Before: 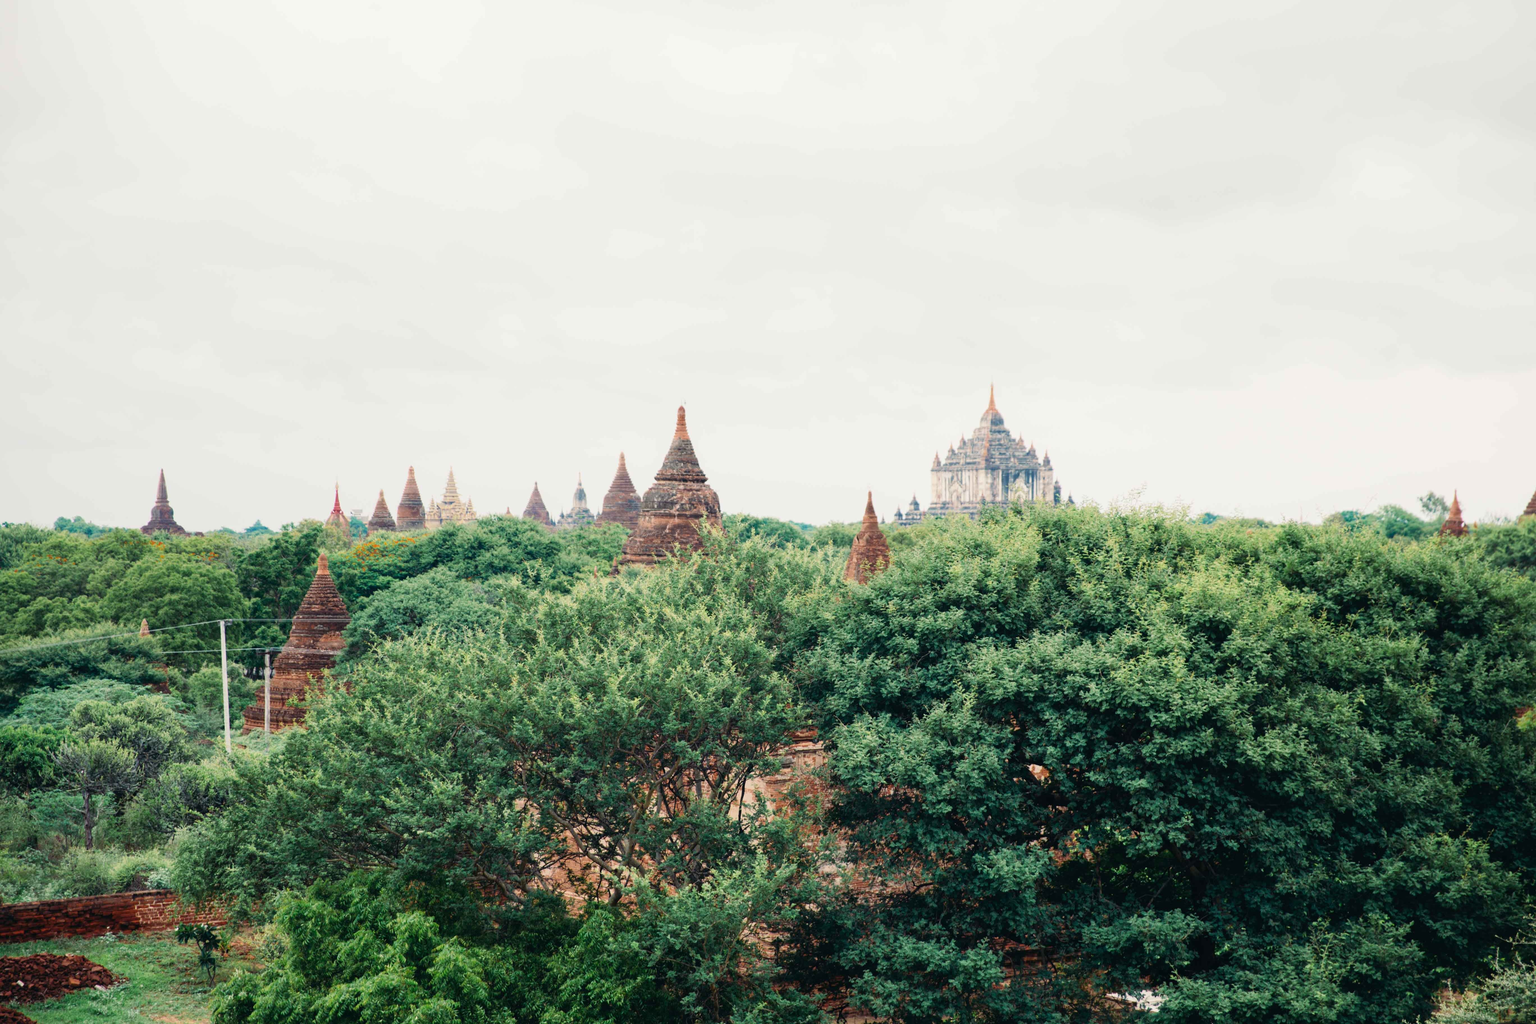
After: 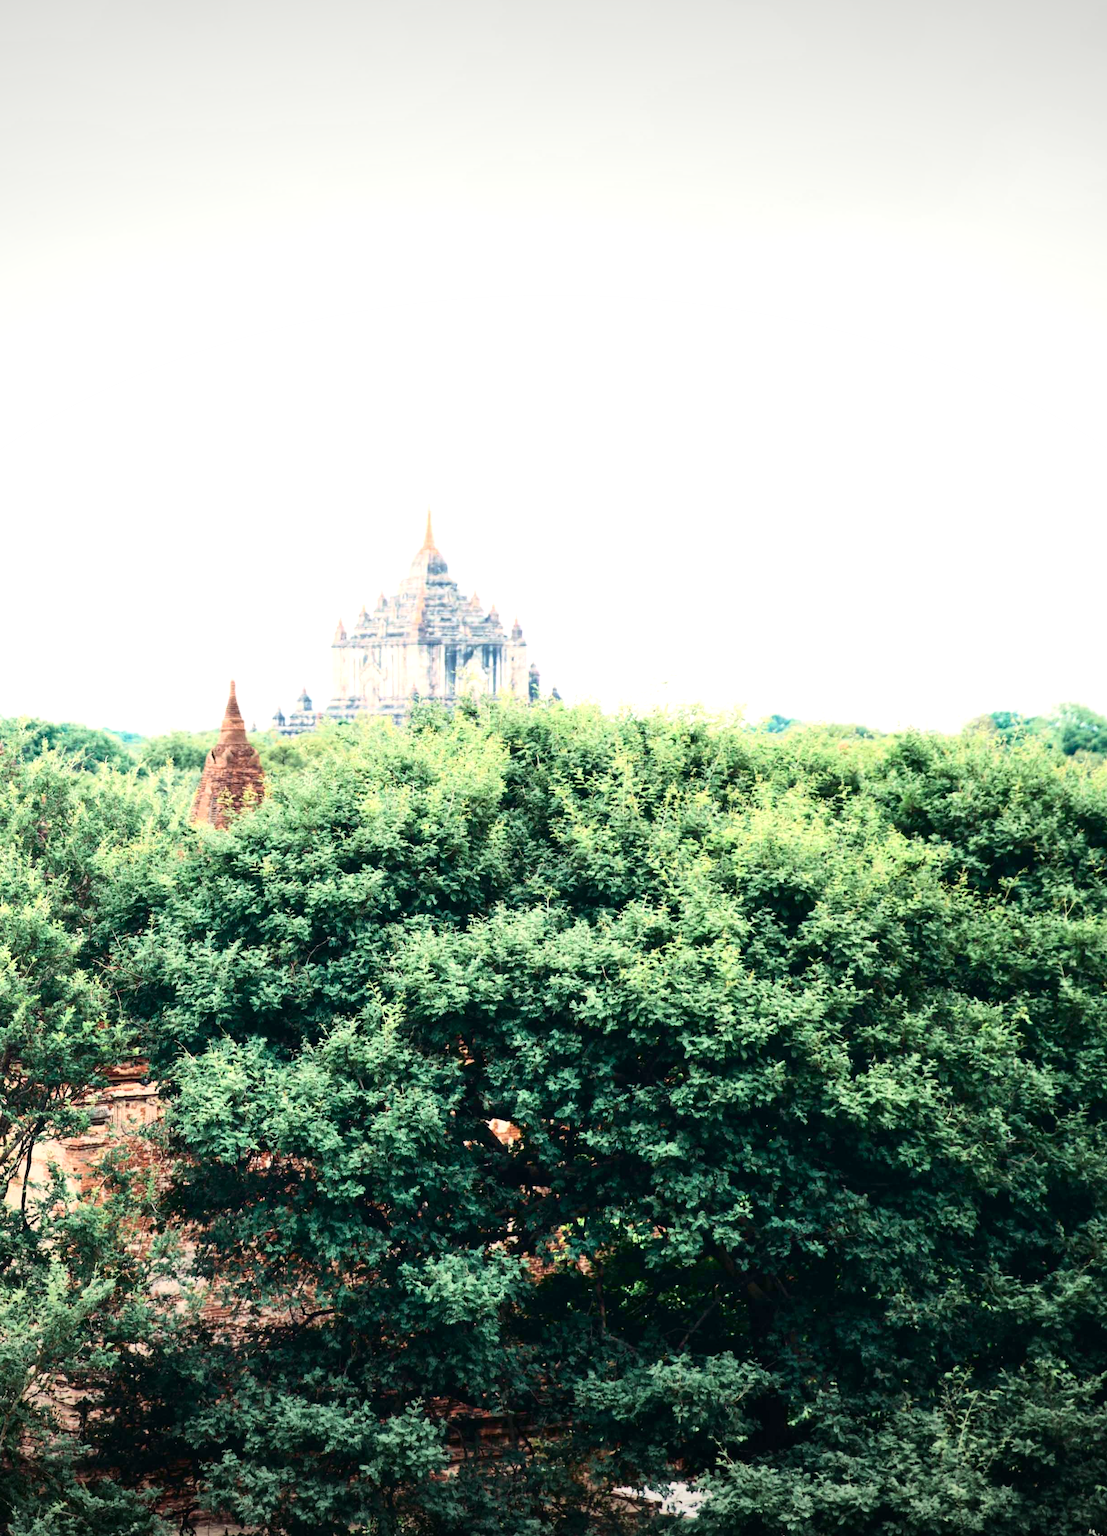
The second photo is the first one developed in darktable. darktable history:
exposure: black level correction 0, exposure 0.701 EV, compensate highlight preservation false
shadows and highlights: shadows 25.16, highlights -25
crop: left 47.24%, top 6.736%, right 7.913%
contrast brightness saturation: contrast 0.276
vignetting: fall-off start 97.54%, fall-off radius 98.7%, width/height ratio 1.37, unbound false
